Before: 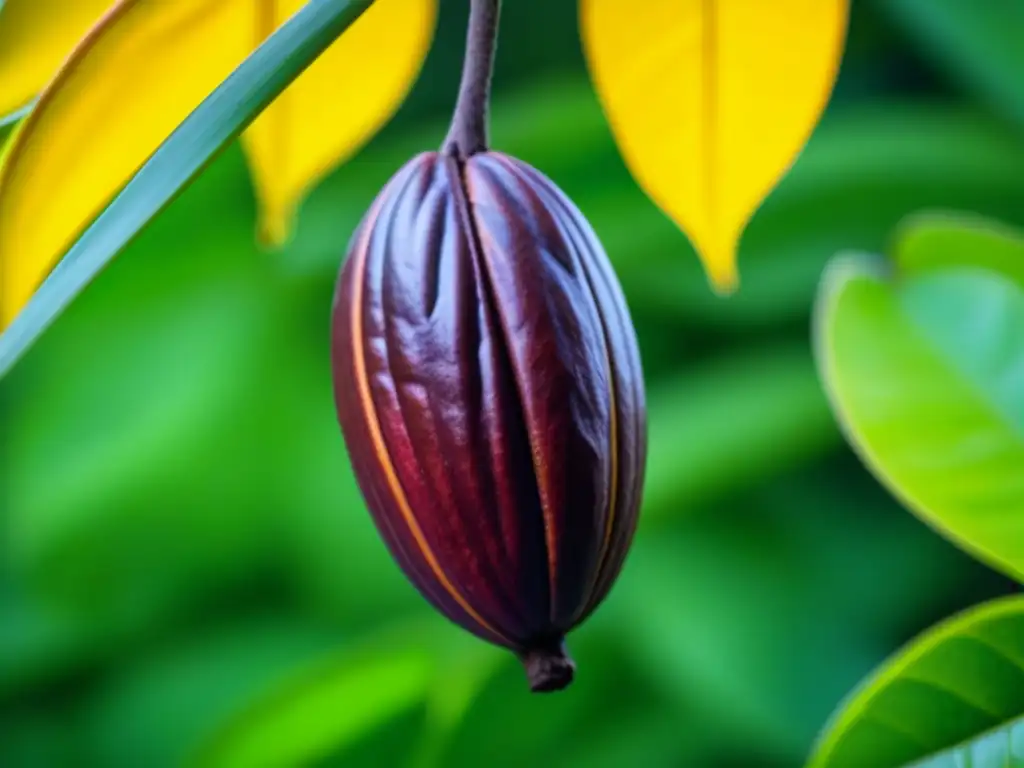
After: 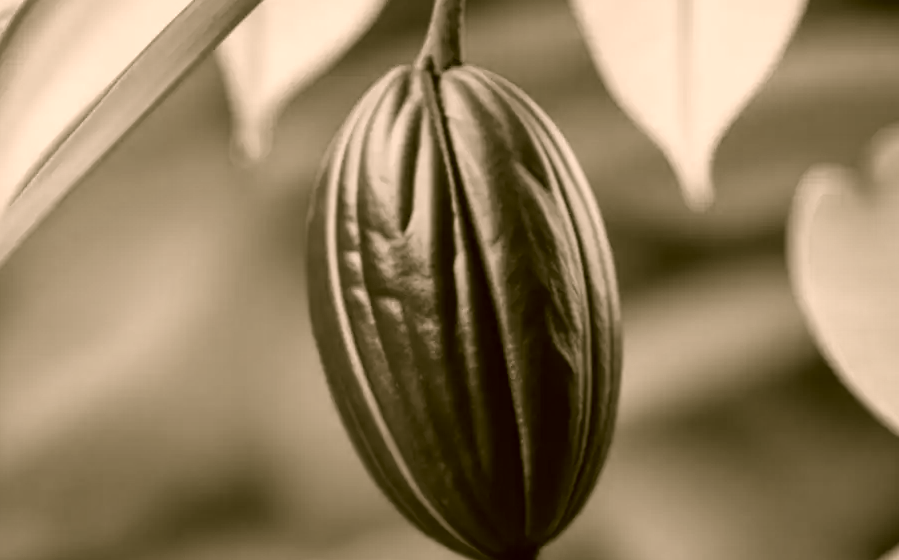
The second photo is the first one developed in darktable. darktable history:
crop and rotate: left 2.473%, top 11.32%, right 9.674%, bottom 15.655%
color correction: highlights a* 8.82, highlights b* 15.59, shadows a* -0.54, shadows b* 26.11
exposure: exposure 0.188 EV, compensate exposure bias true, compensate highlight preservation false
contrast brightness saturation: saturation -0.99
